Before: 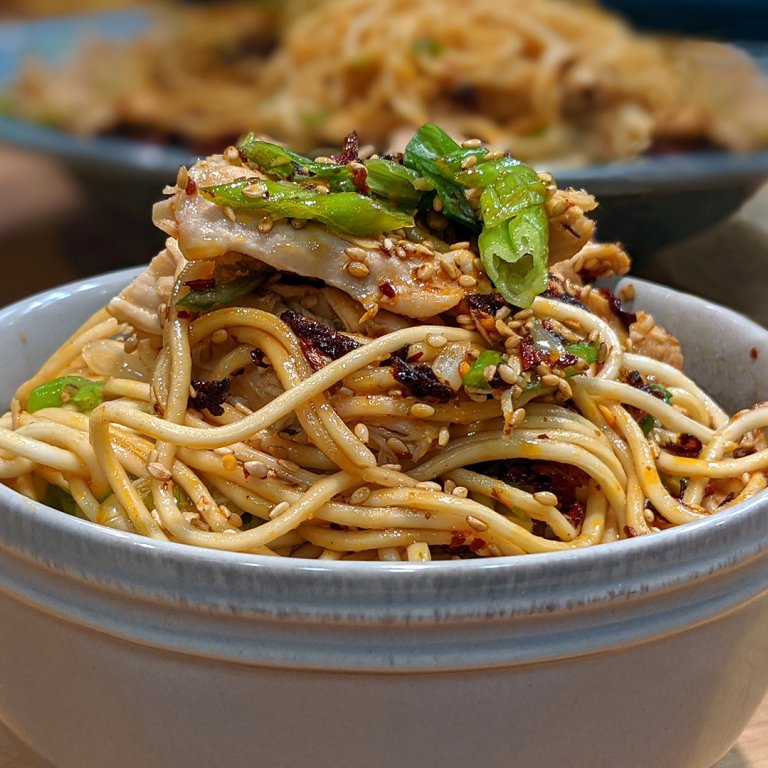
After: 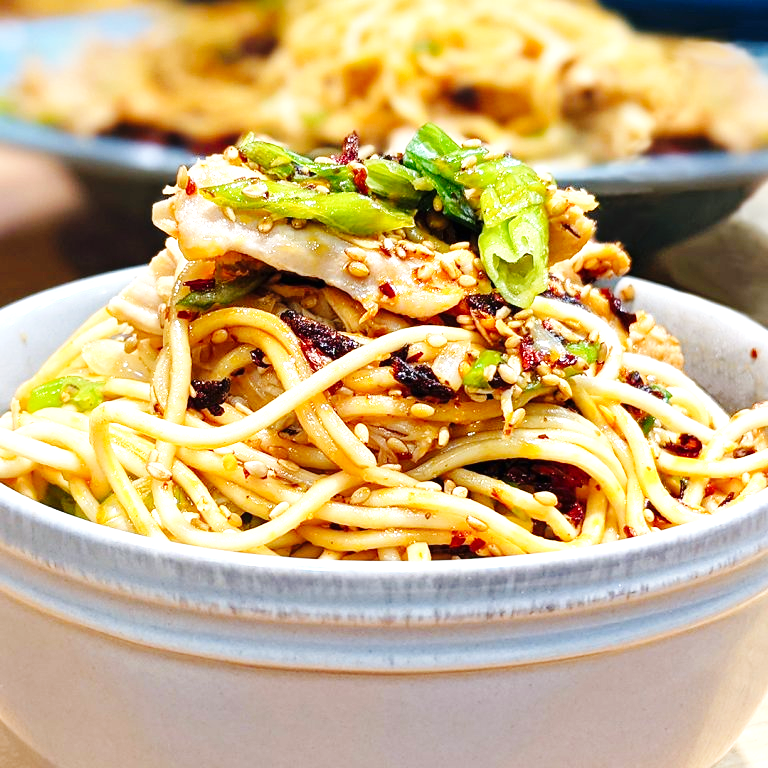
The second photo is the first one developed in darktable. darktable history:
exposure: black level correction 0, exposure 1.3 EV, compensate exposure bias true, compensate highlight preservation false
rgb levels: preserve colors max RGB
base curve: curves: ch0 [(0, 0) (0.036, 0.025) (0.121, 0.166) (0.206, 0.329) (0.605, 0.79) (1, 1)], preserve colors none
white balance: red 0.98, blue 1.034
